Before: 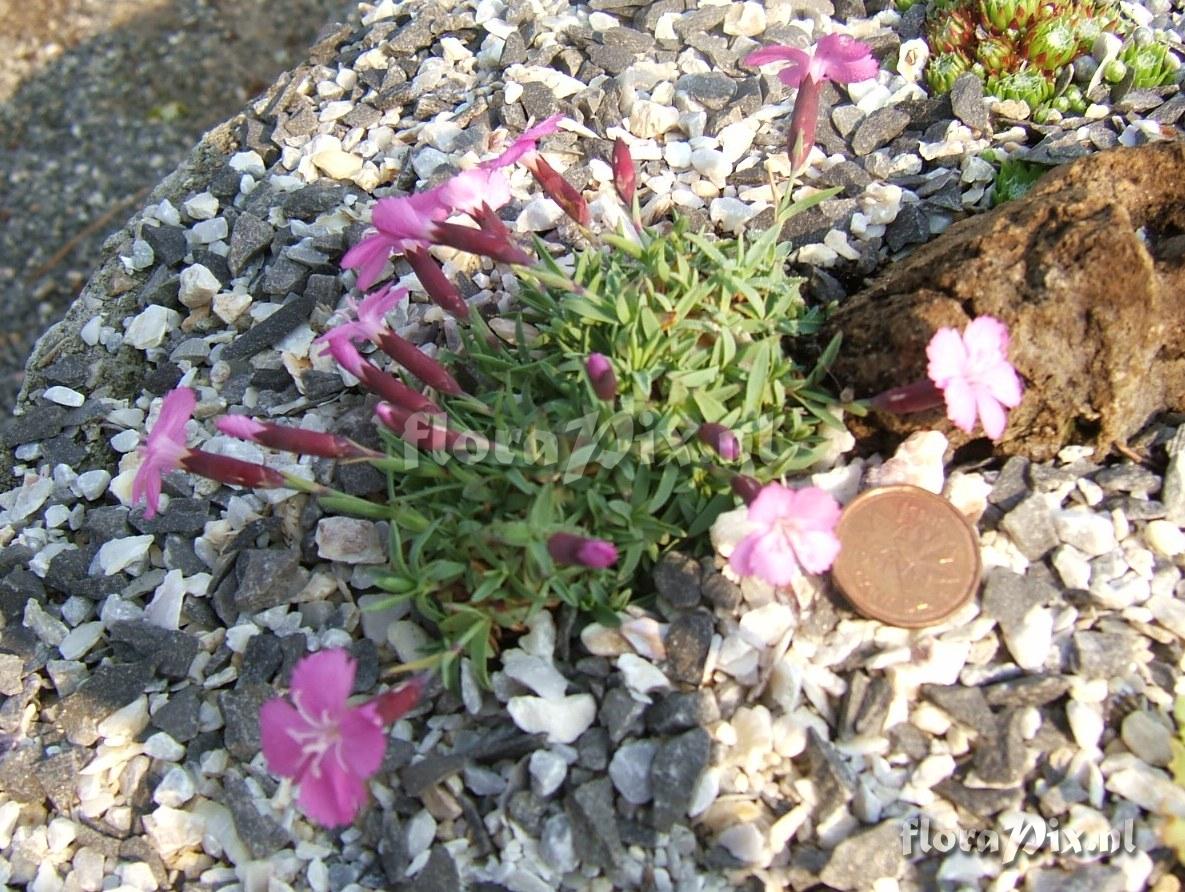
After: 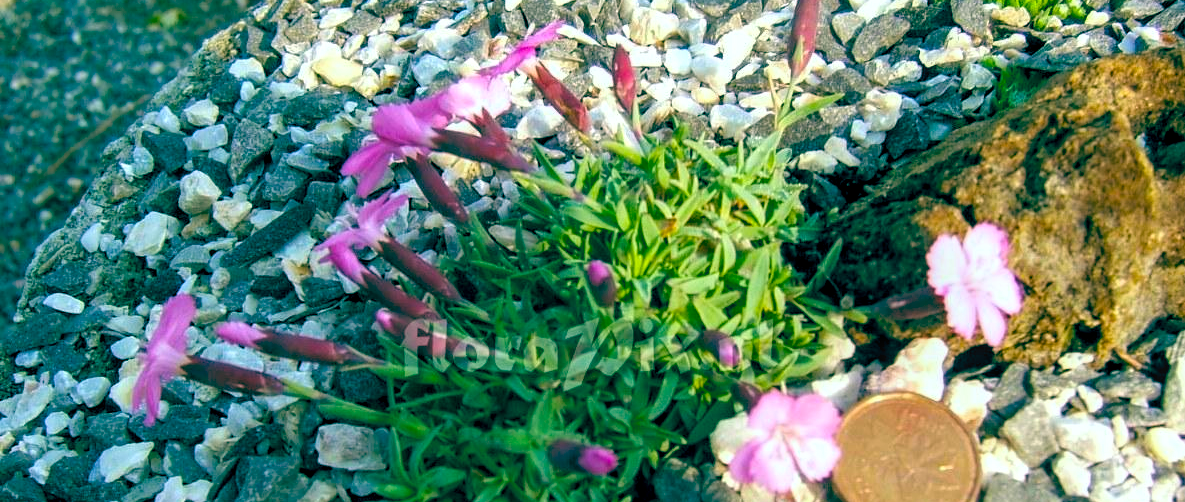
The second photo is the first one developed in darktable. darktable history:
color balance rgb: shadows lift › chroma 1.038%, shadows lift › hue 30.19°, global offset › luminance -0.554%, global offset › chroma 0.902%, global offset › hue 174.98°, linear chroma grading › global chroma 3.037%, perceptual saturation grading › global saturation 25.253%, global vibrance 40.194%
crop and rotate: top 10.476%, bottom 33.169%
local contrast: on, module defaults
